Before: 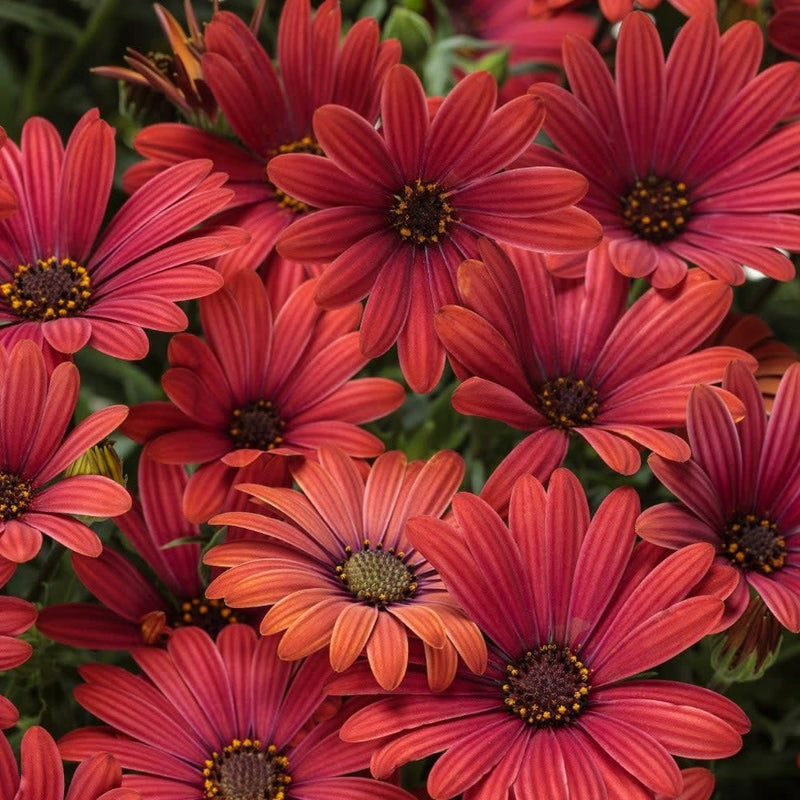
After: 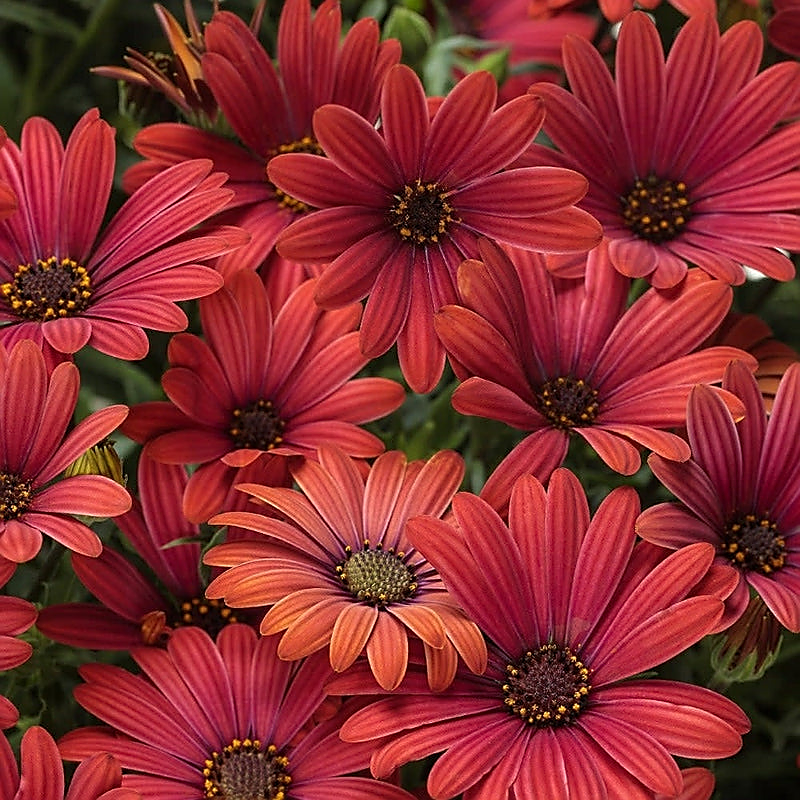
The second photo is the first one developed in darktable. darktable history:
sharpen: radius 1.357, amount 1.233, threshold 0.794
